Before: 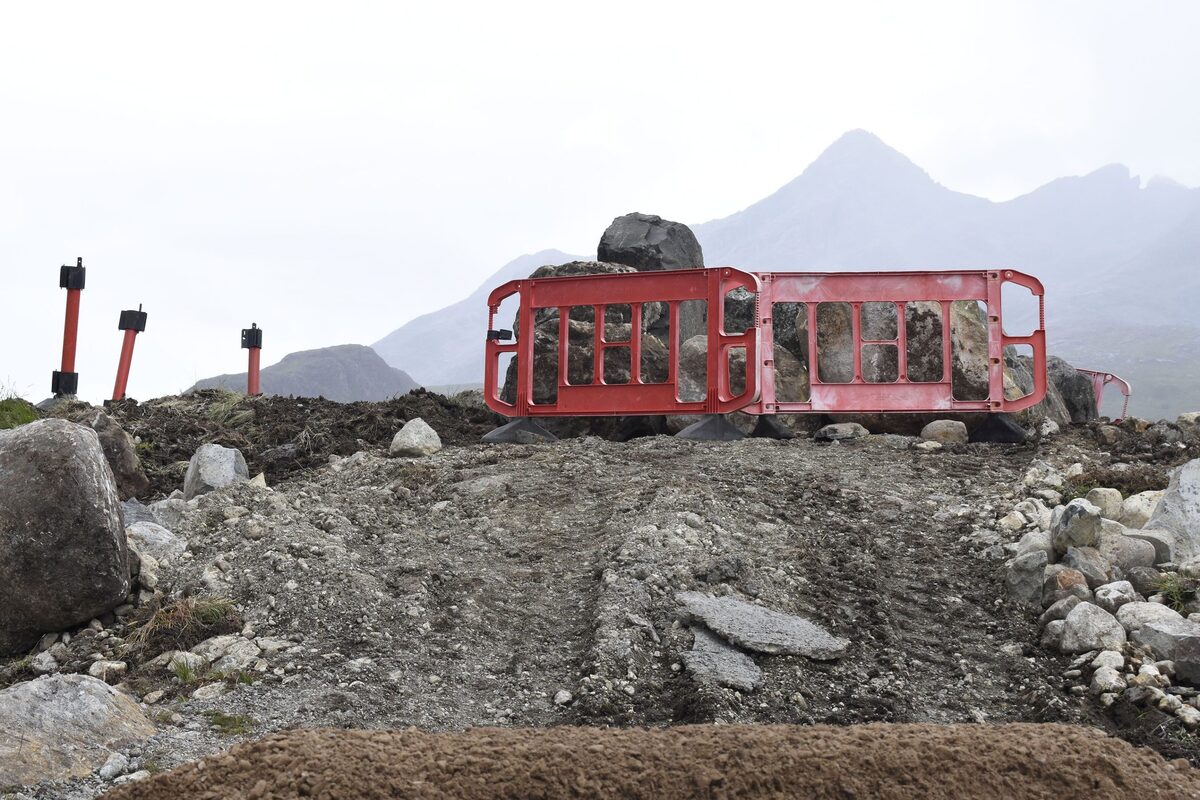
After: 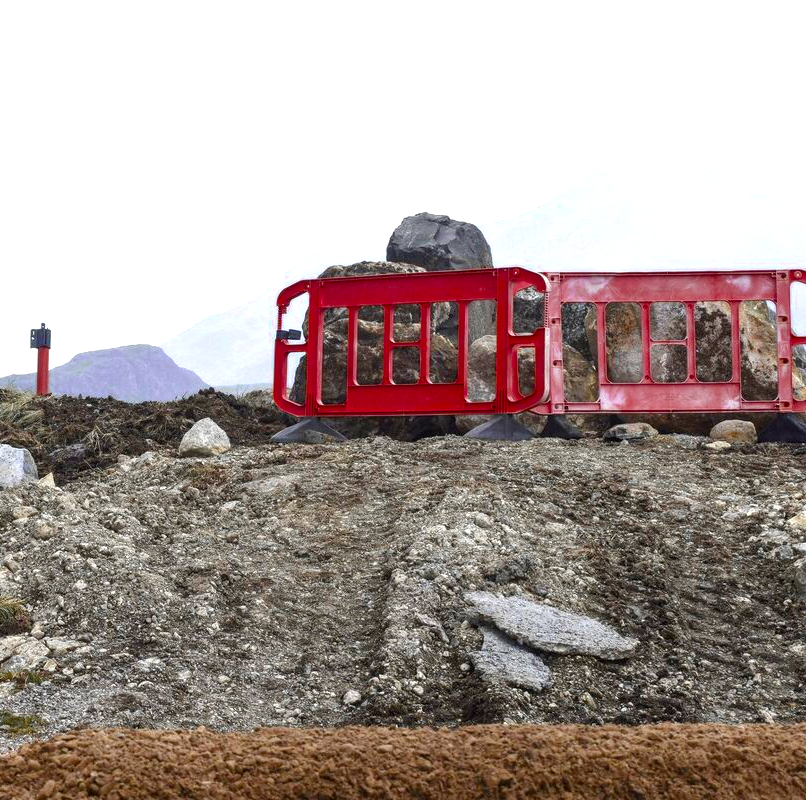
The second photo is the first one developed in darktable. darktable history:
color zones: curves: ch0 [(0, 0.363) (0.128, 0.373) (0.25, 0.5) (0.402, 0.407) (0.521, 0.525) (0.63, 0.559) (0.729, 0.662) (0.867, 0.471)]; ch1 [(0, 0.515) (0.136, 0.618) (0.25, 0.5) (0.378, 0) (0.516, 0) (0.622, 0.593) (0.737, 0.819) (0.87, 0.593)]; ch2 [(0, 0.529) (0.128, 0.471) (0.282, 0.451) (0.386, 0.662) (0.516, 0.525) (0.633, 0.554) (0.75, 0.62) (0.875, 0.441)]
crop and rotate: left 17.667%, right 15.088%
color balance rgb: linear chroma grading › global chroma 14.413%, perceptual saturation grading › global saturation 20%, perceptual saturation grading › highlights -25.857%, perceptual saturation grading › shadows 26.149%, perceptual brilliance grading › highlights 9.261%, perceptual brilliance grading › mid-tones 5.16%, global vibrance 22.911%
local contrast: on, module defaults
levels: mode automatic
